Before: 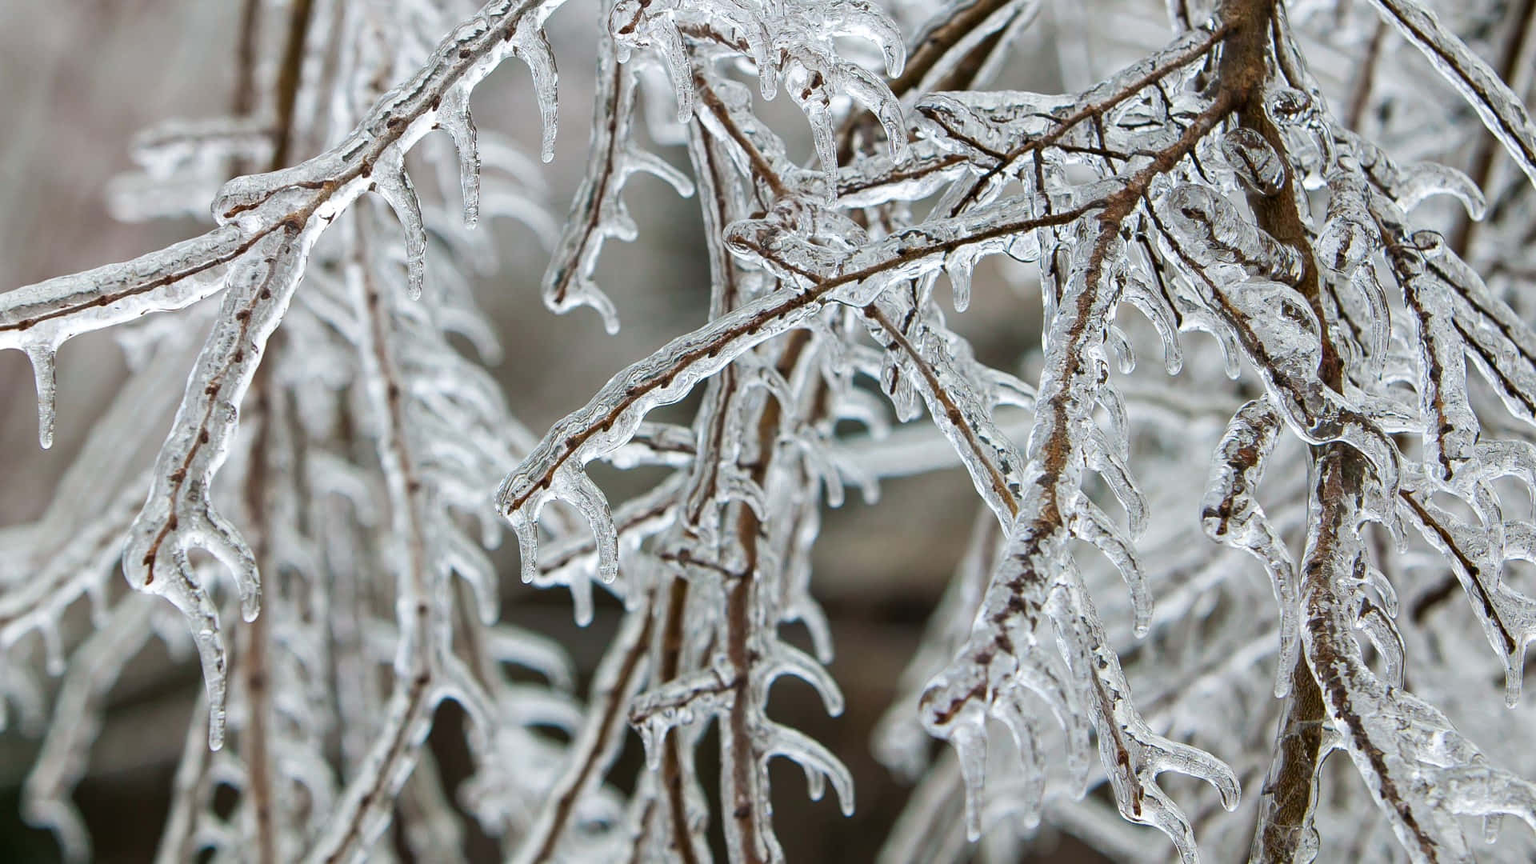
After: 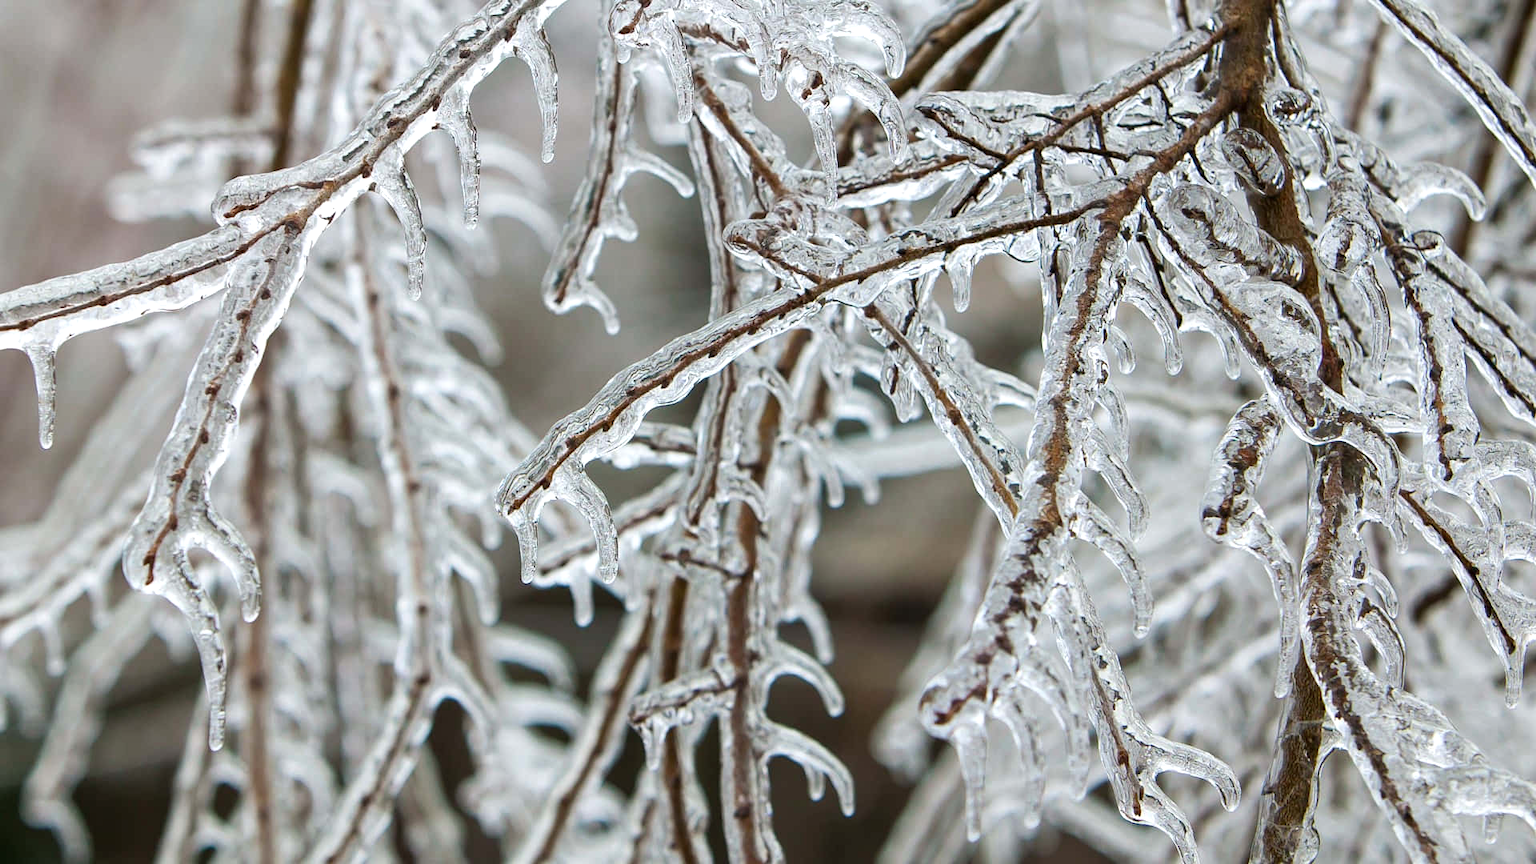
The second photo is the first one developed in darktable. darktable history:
exposure: exposure 0.196 EV, compensate exposure bias true, compensate highlight preservation false
